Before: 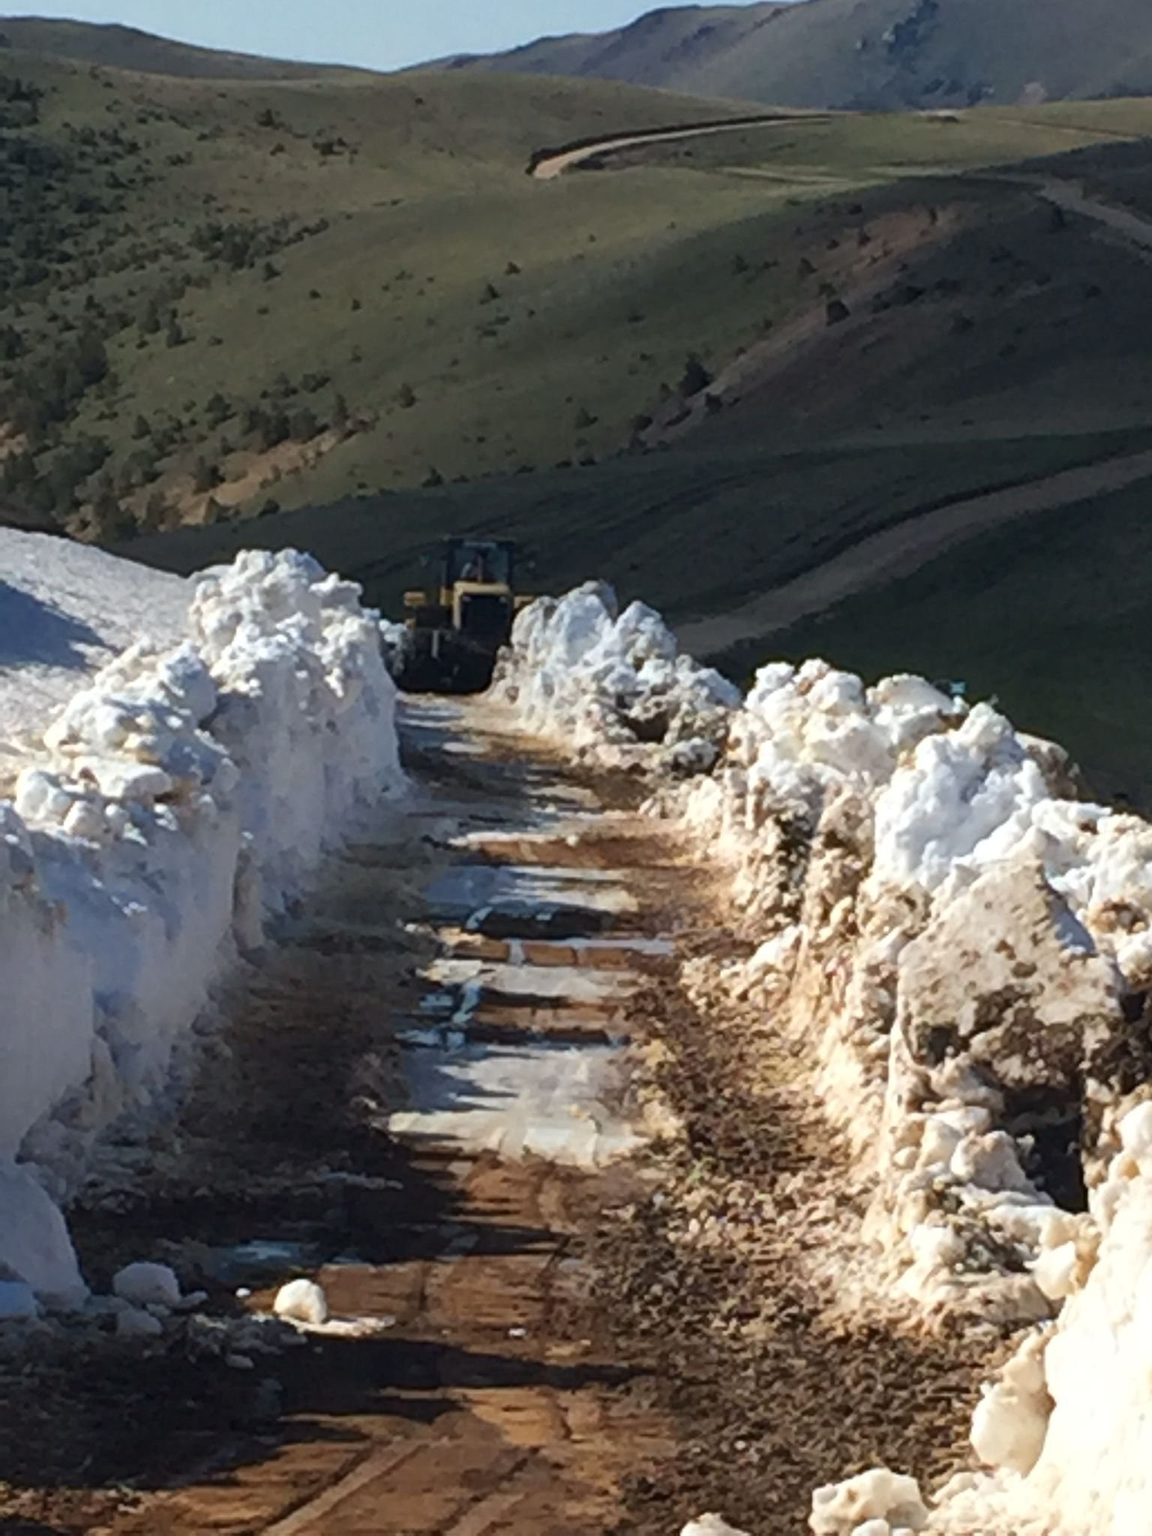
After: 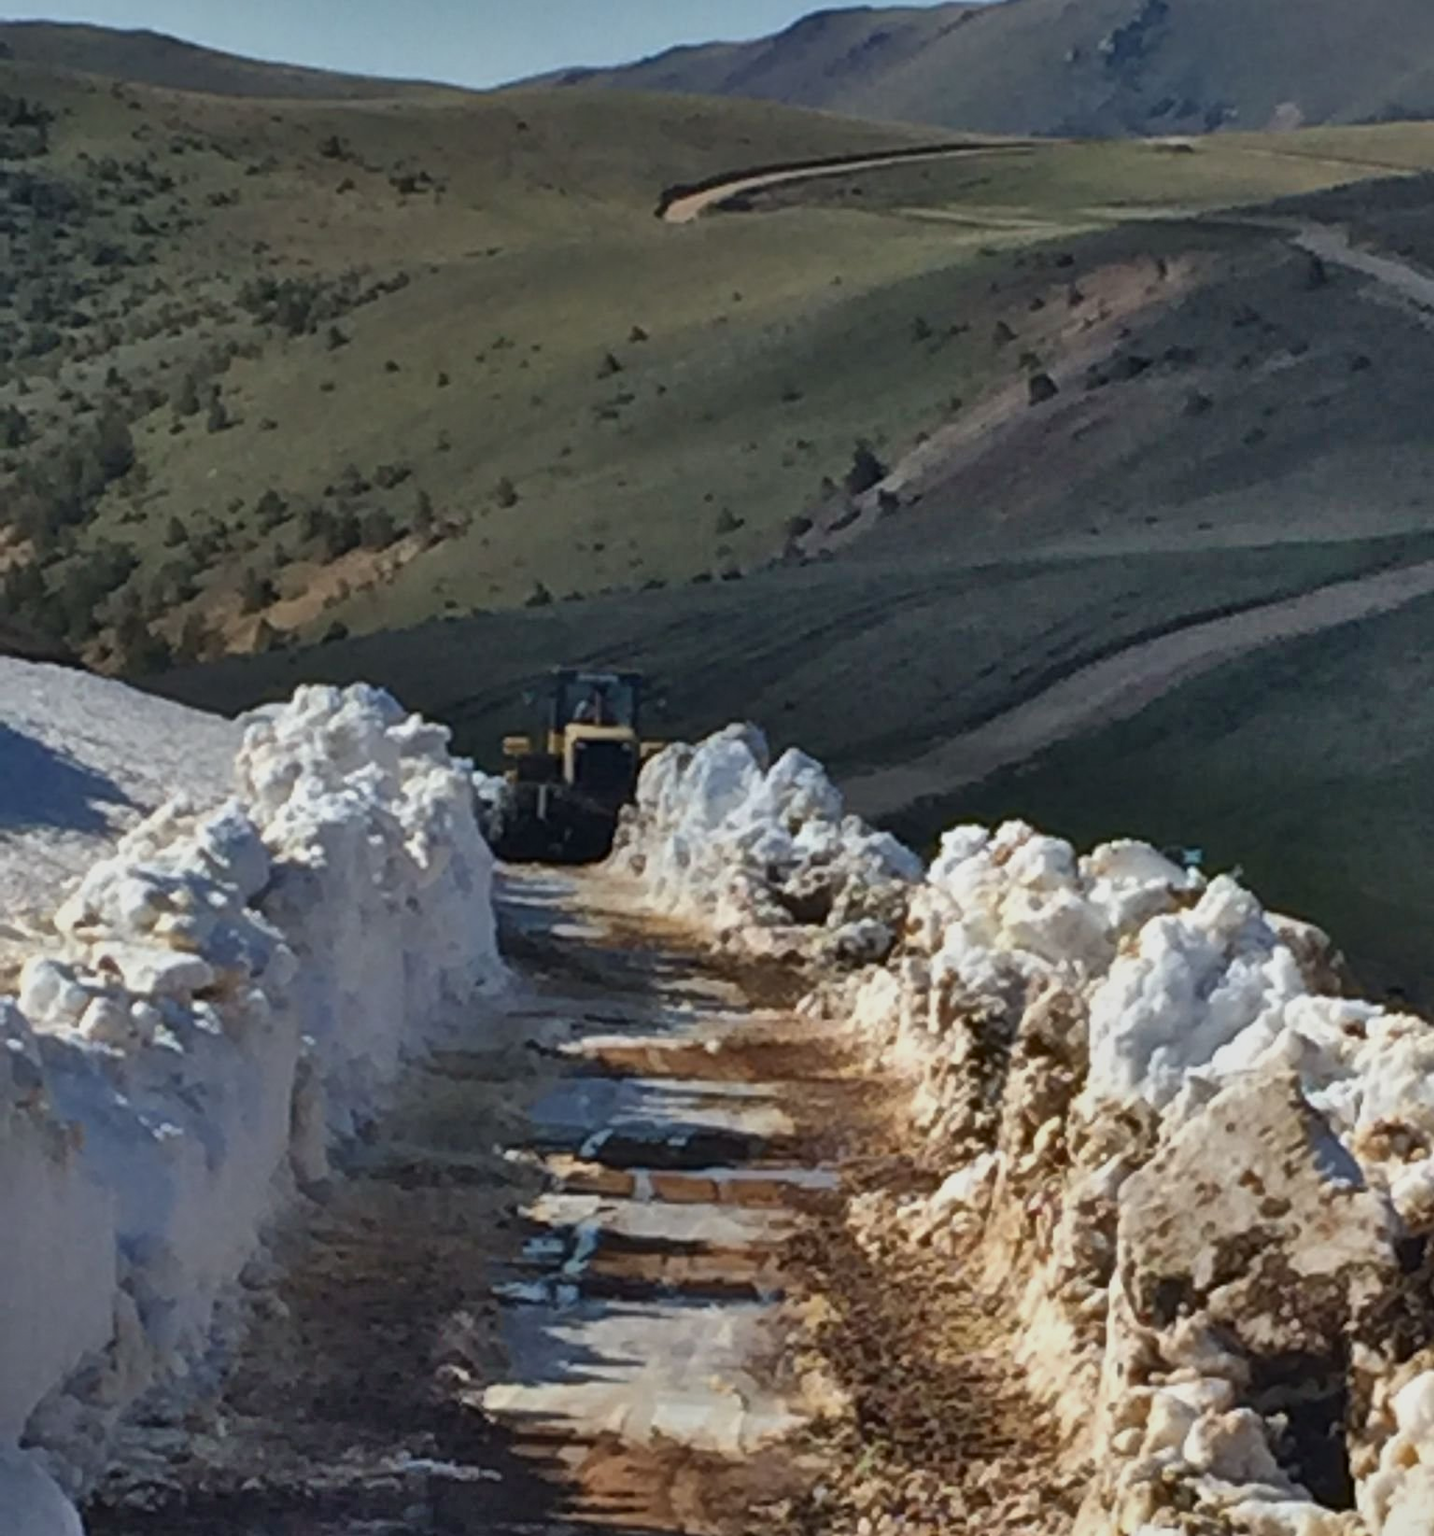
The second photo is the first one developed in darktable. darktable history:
crop: bottom 19.644%
shadows and highlights: shadows 80.73, white point adjustment -9.07, highlights -61.46, soften with gaussian
